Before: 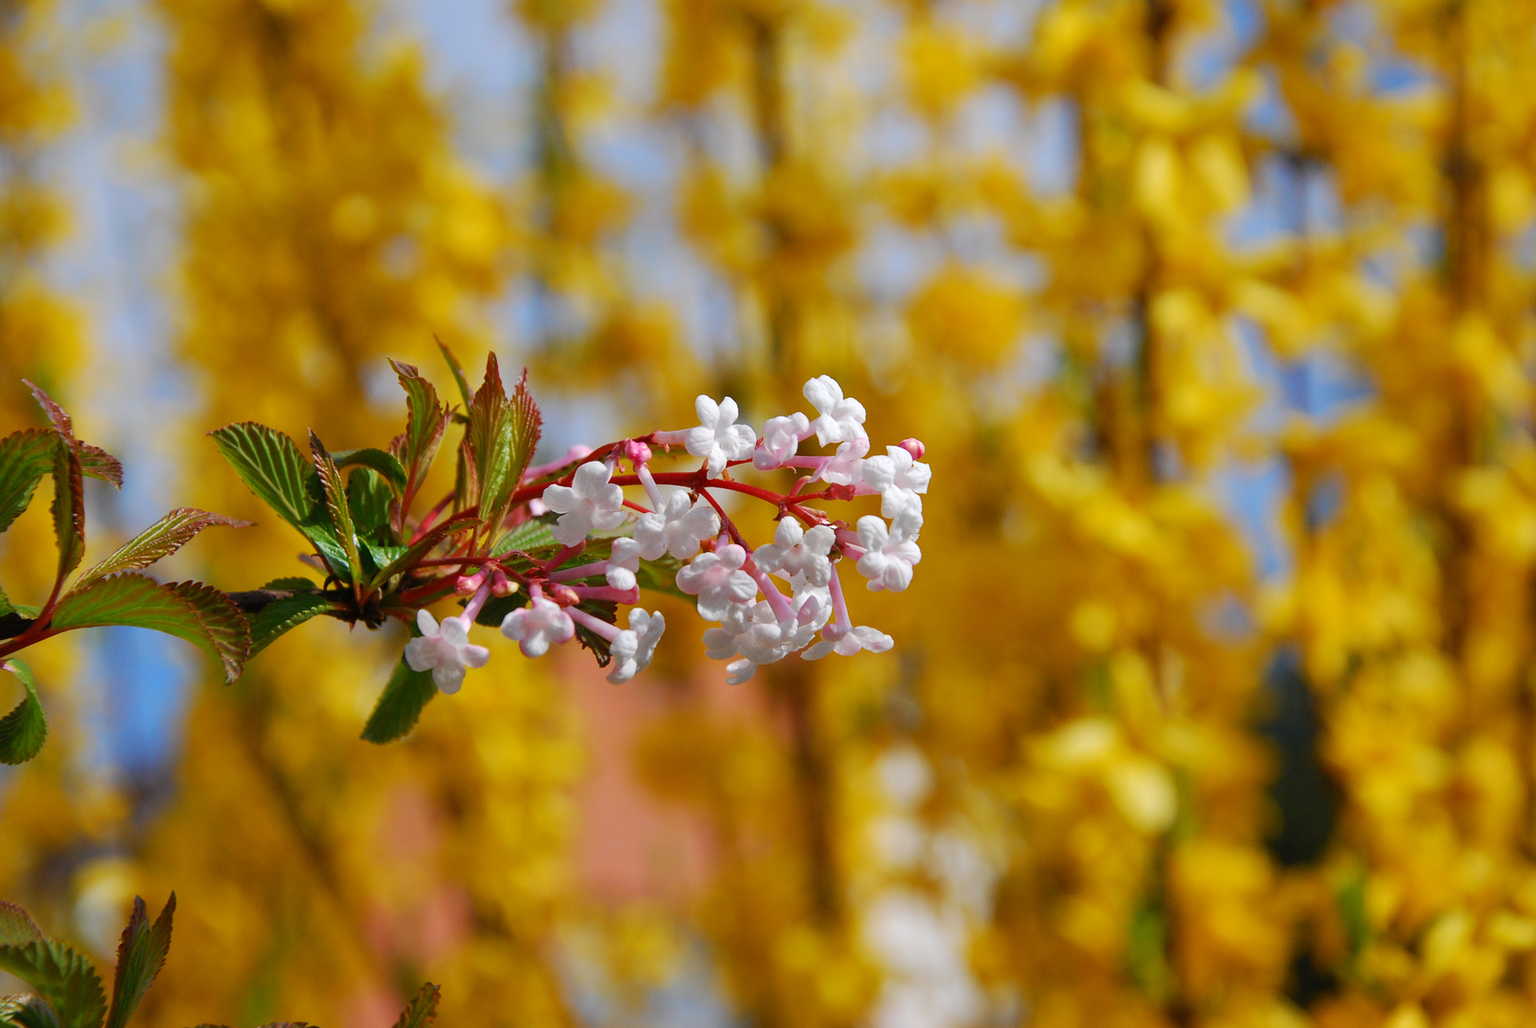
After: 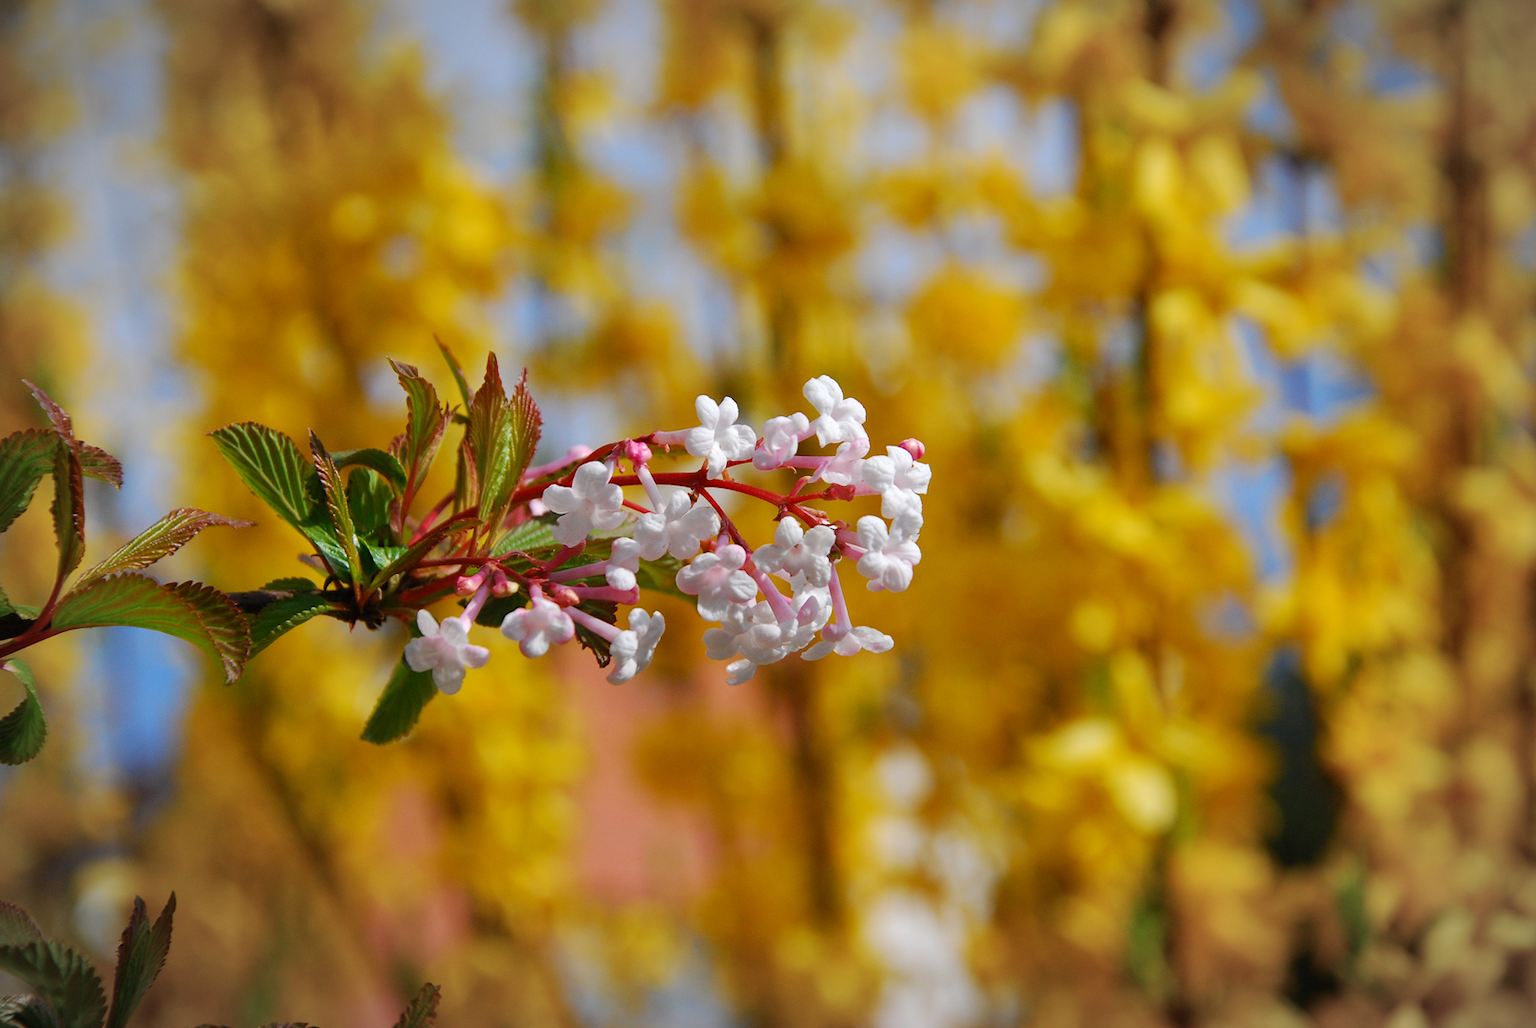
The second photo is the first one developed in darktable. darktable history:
vignetting: fall-off start 81.22%, fall-off radius 62.17%, automatic ratio true, width/height ratio 1.417
